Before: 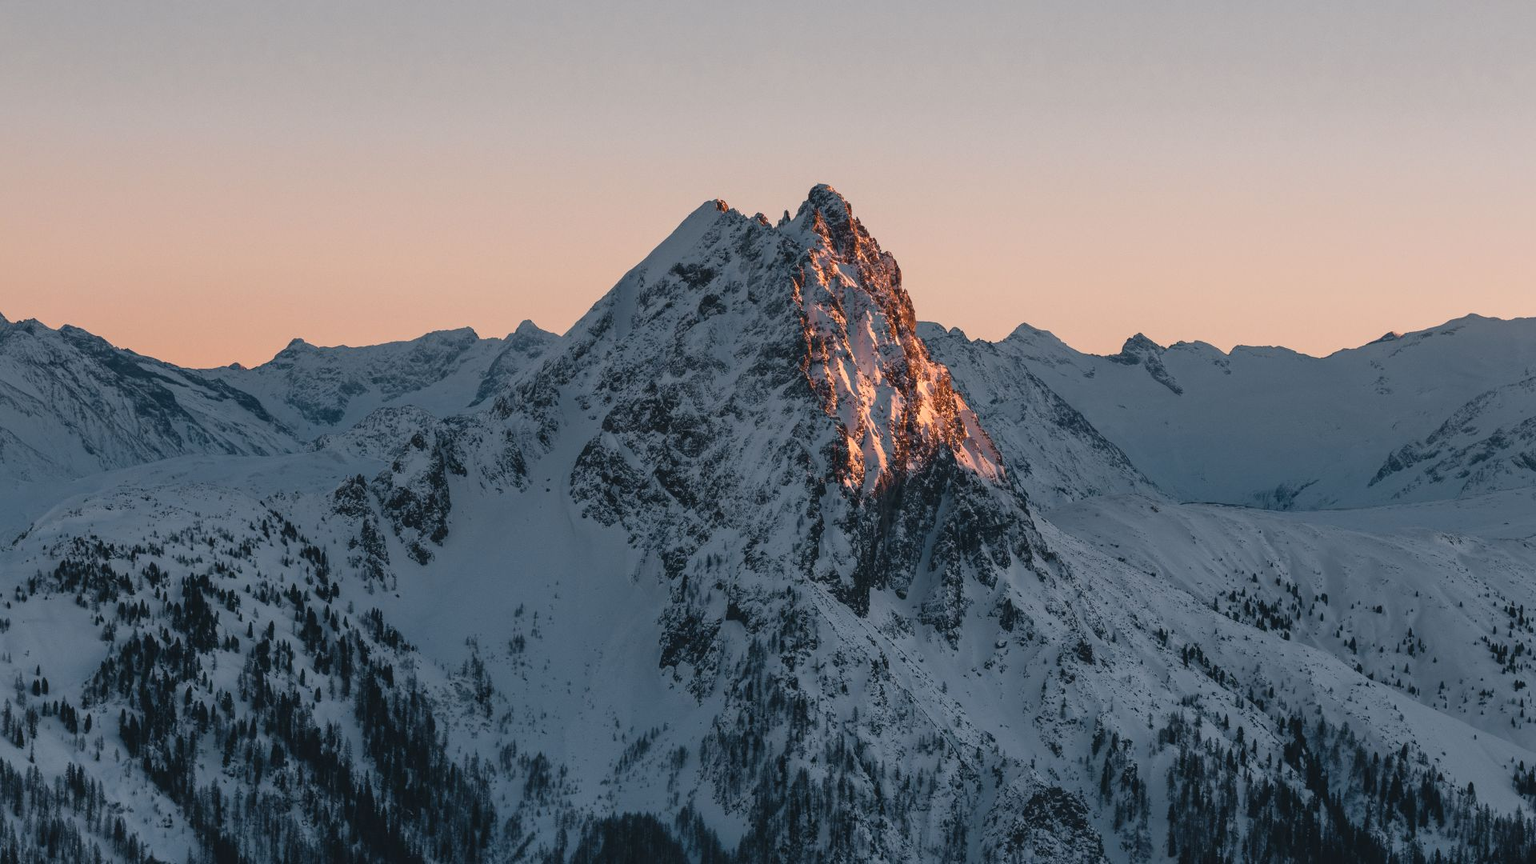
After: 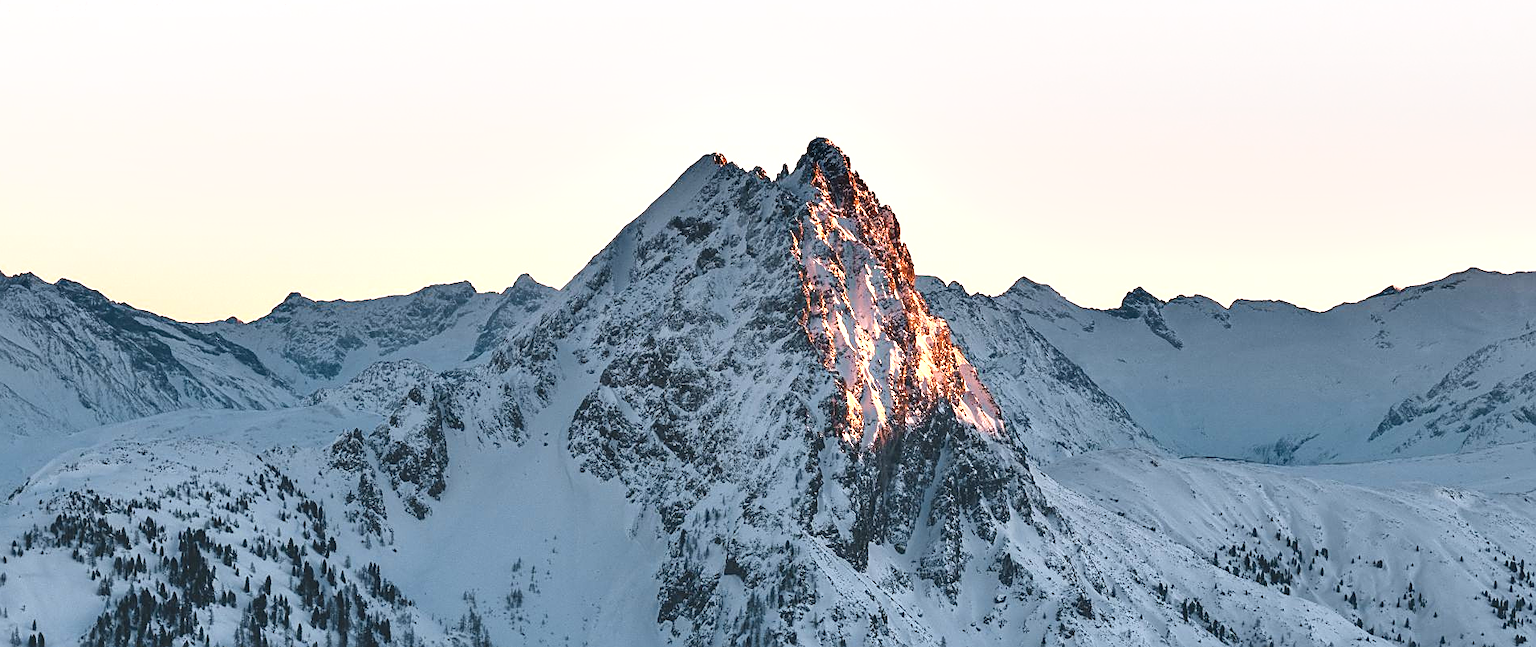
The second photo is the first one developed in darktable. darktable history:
sharpen: on, module defaults
exposure: black level correction 0, exposure 1.382 EV, compensate highlight preservation false
shadows and highlights: soften with gaussian
crop: left 0.274%, top 5.47%, bottom 19.779%
